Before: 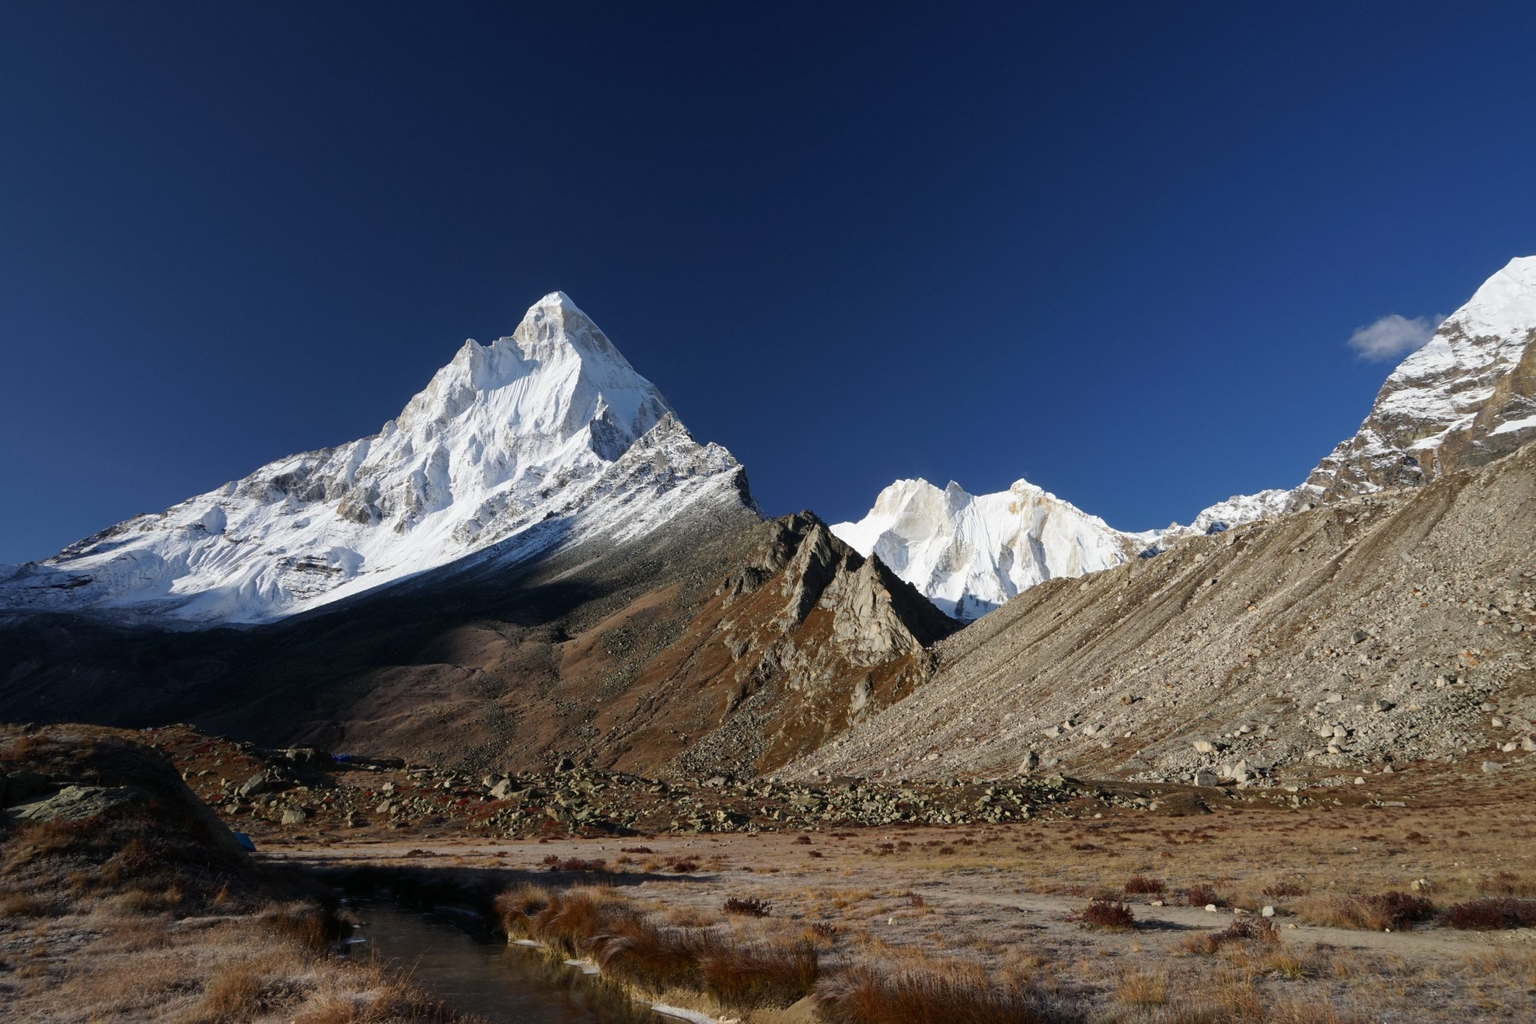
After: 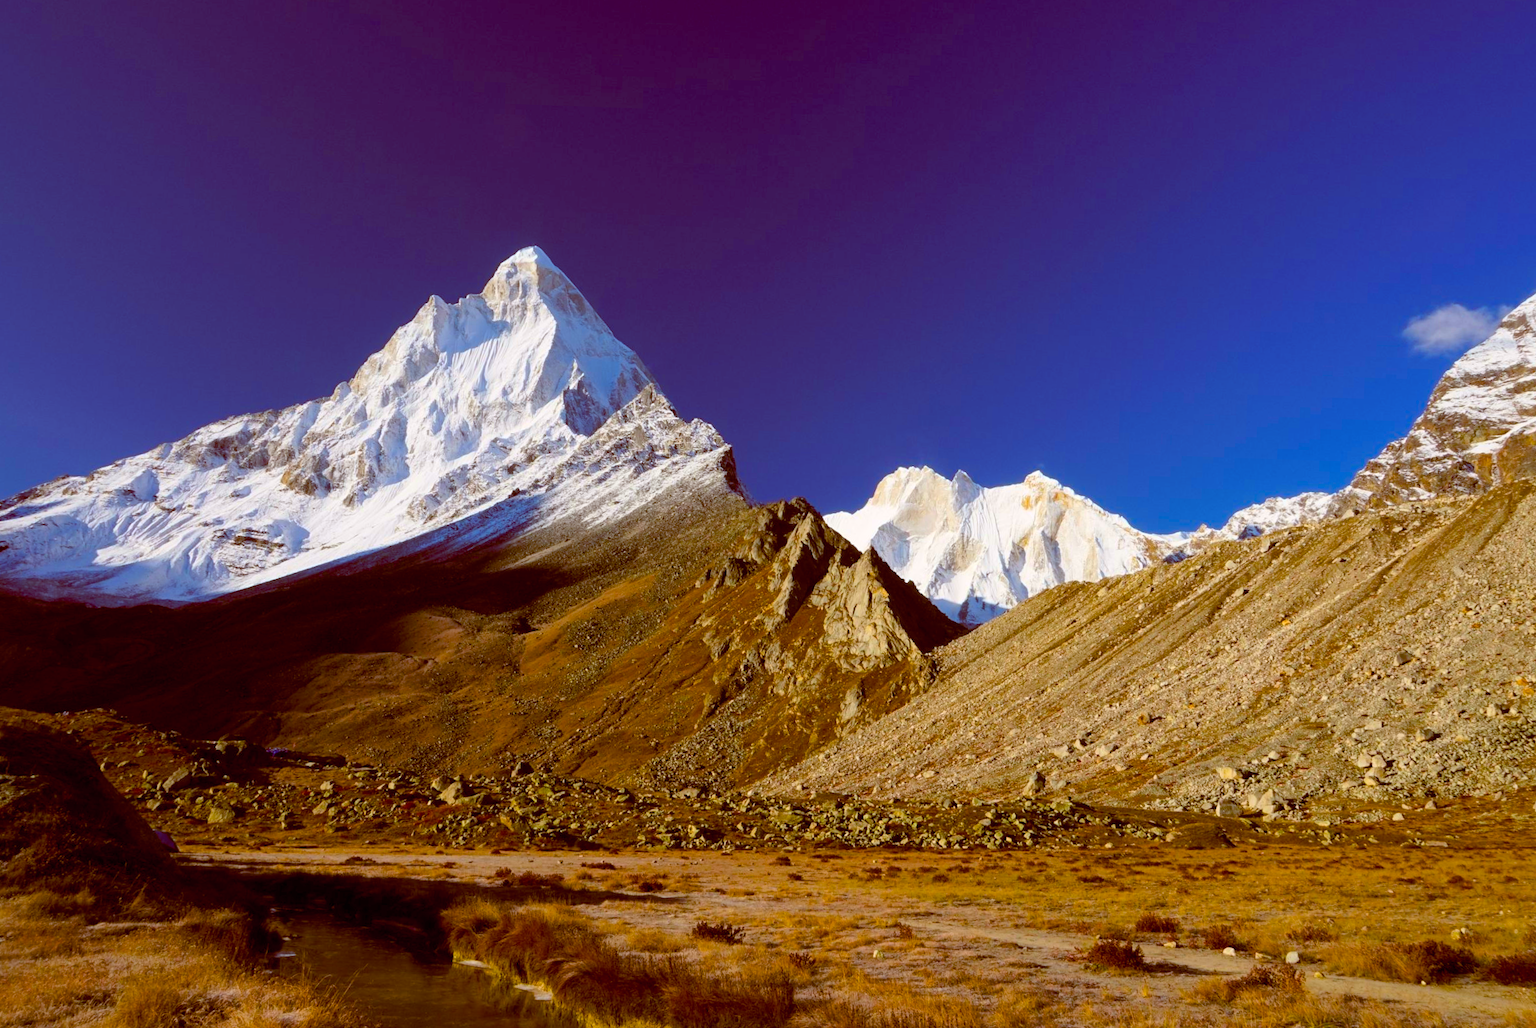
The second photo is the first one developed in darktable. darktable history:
color balance rgb: global offset › chroma 0.401%, global offset › hue 32.77°, linear chroma grading › shadows -7.904%, linear chroma grading › global chroma 9.862%, perceptual saturation grading › global saturation 30.358%, global vibrance 39.522%
contrast brightness saturation: contrast 0.074, brightness 0.075, saturation 0.183
crop and rotate: angle -2°, left 3.096%, top 3.704%, right 1.566%, bottom 0.6%
